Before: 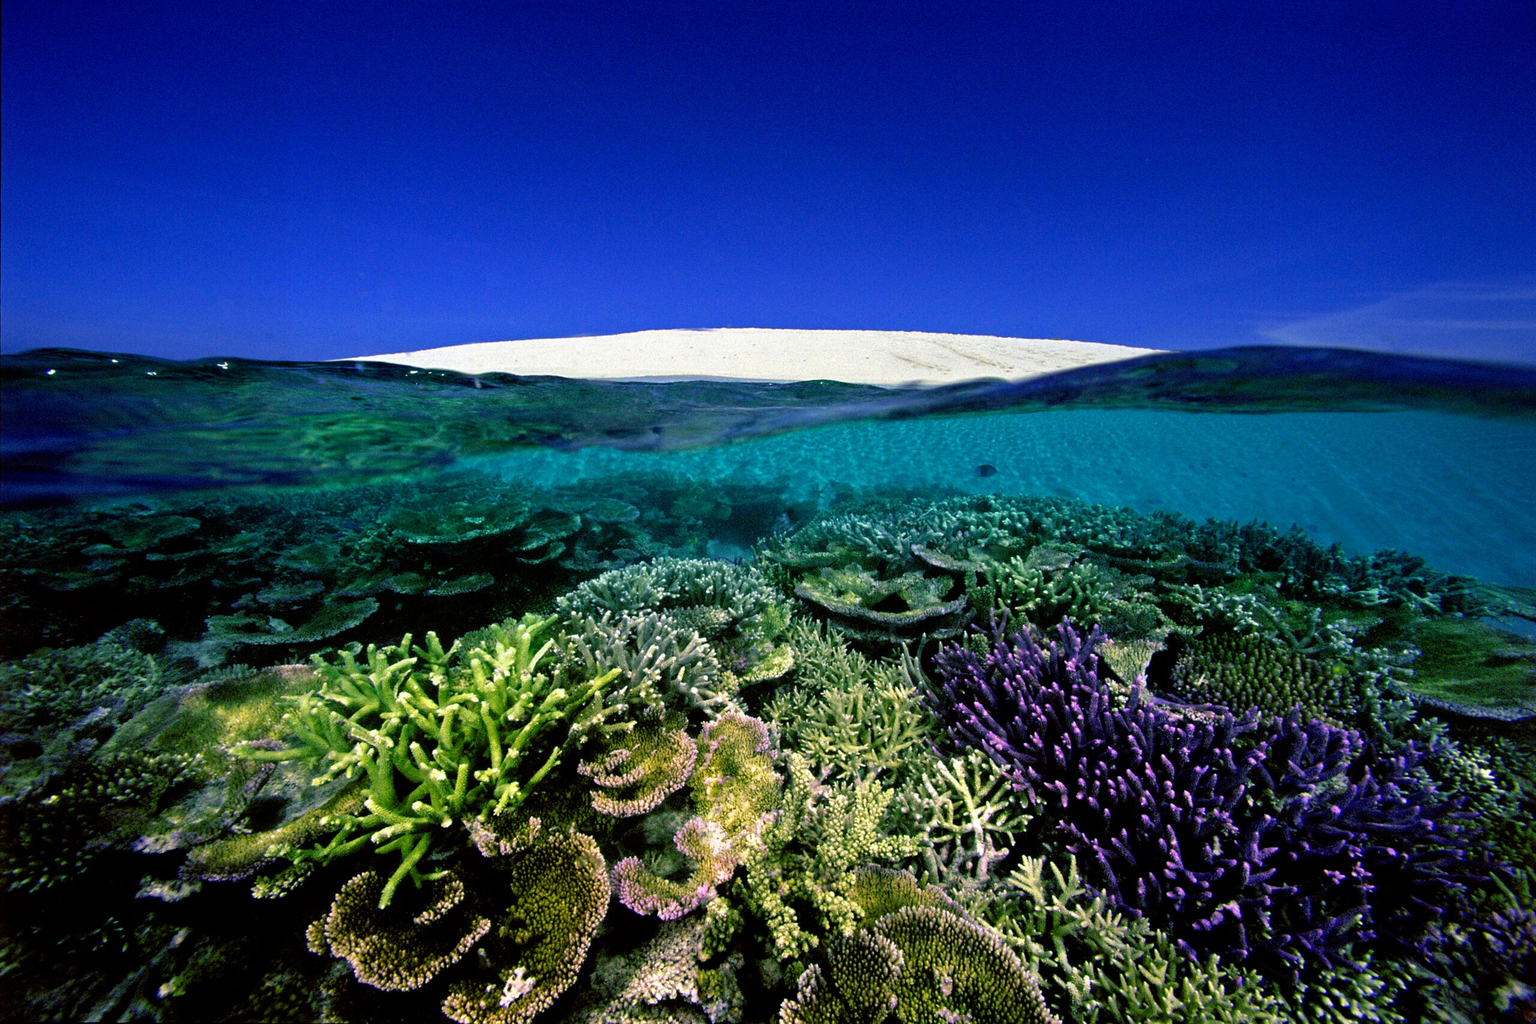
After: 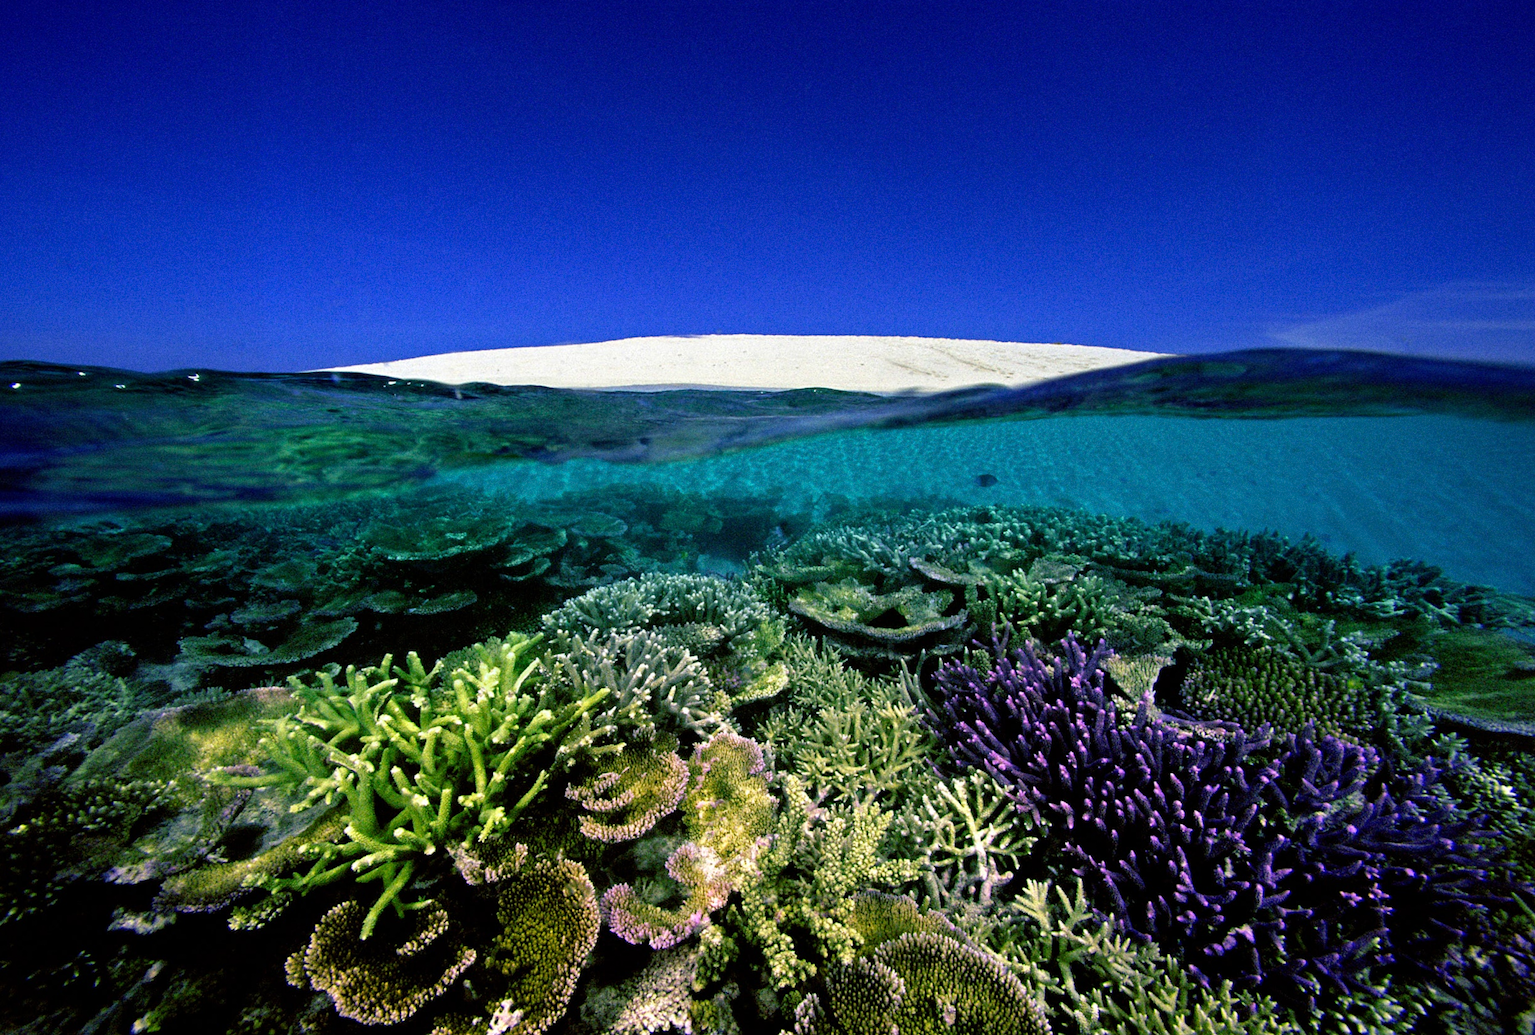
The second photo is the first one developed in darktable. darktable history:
crop and rotate: left 1.774%, right 0.633%, bottom 1.28%
tone equalizer: on, module defaults
rotate and perspective: rotation -0.45°, automatic cropping original format, crop left 0.008, crop right 0.992, crop top 0.012, crop bottom 0.988
grain: coarseness 7.08 ISO, strength 21.67%, mid-tones bias 59.58%
